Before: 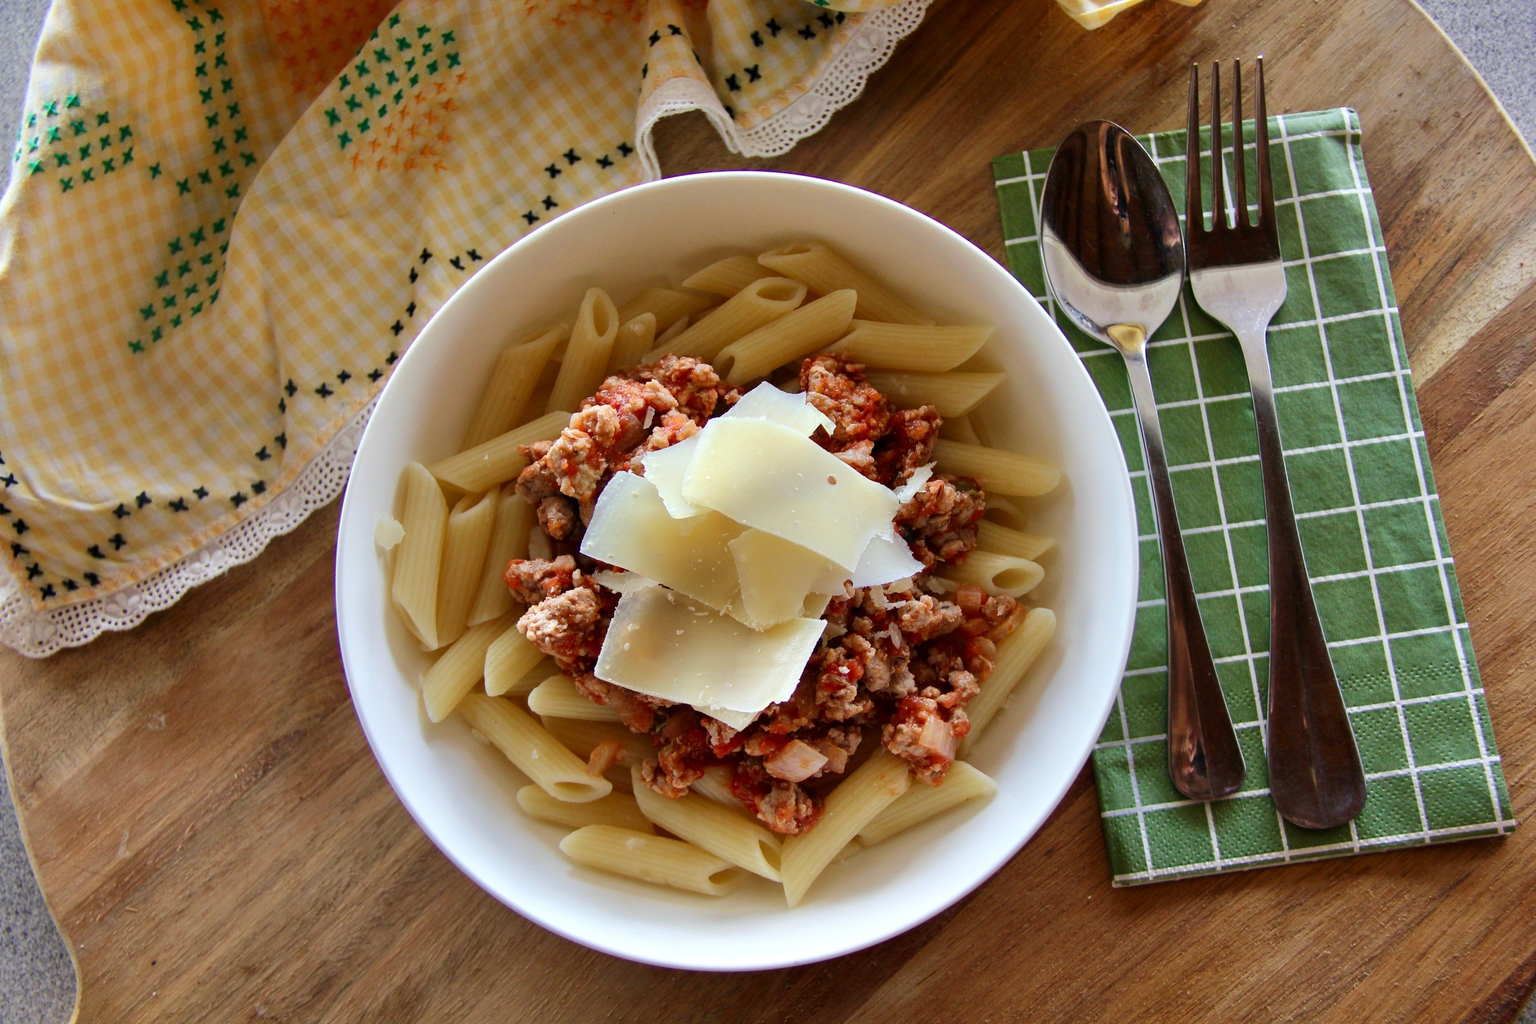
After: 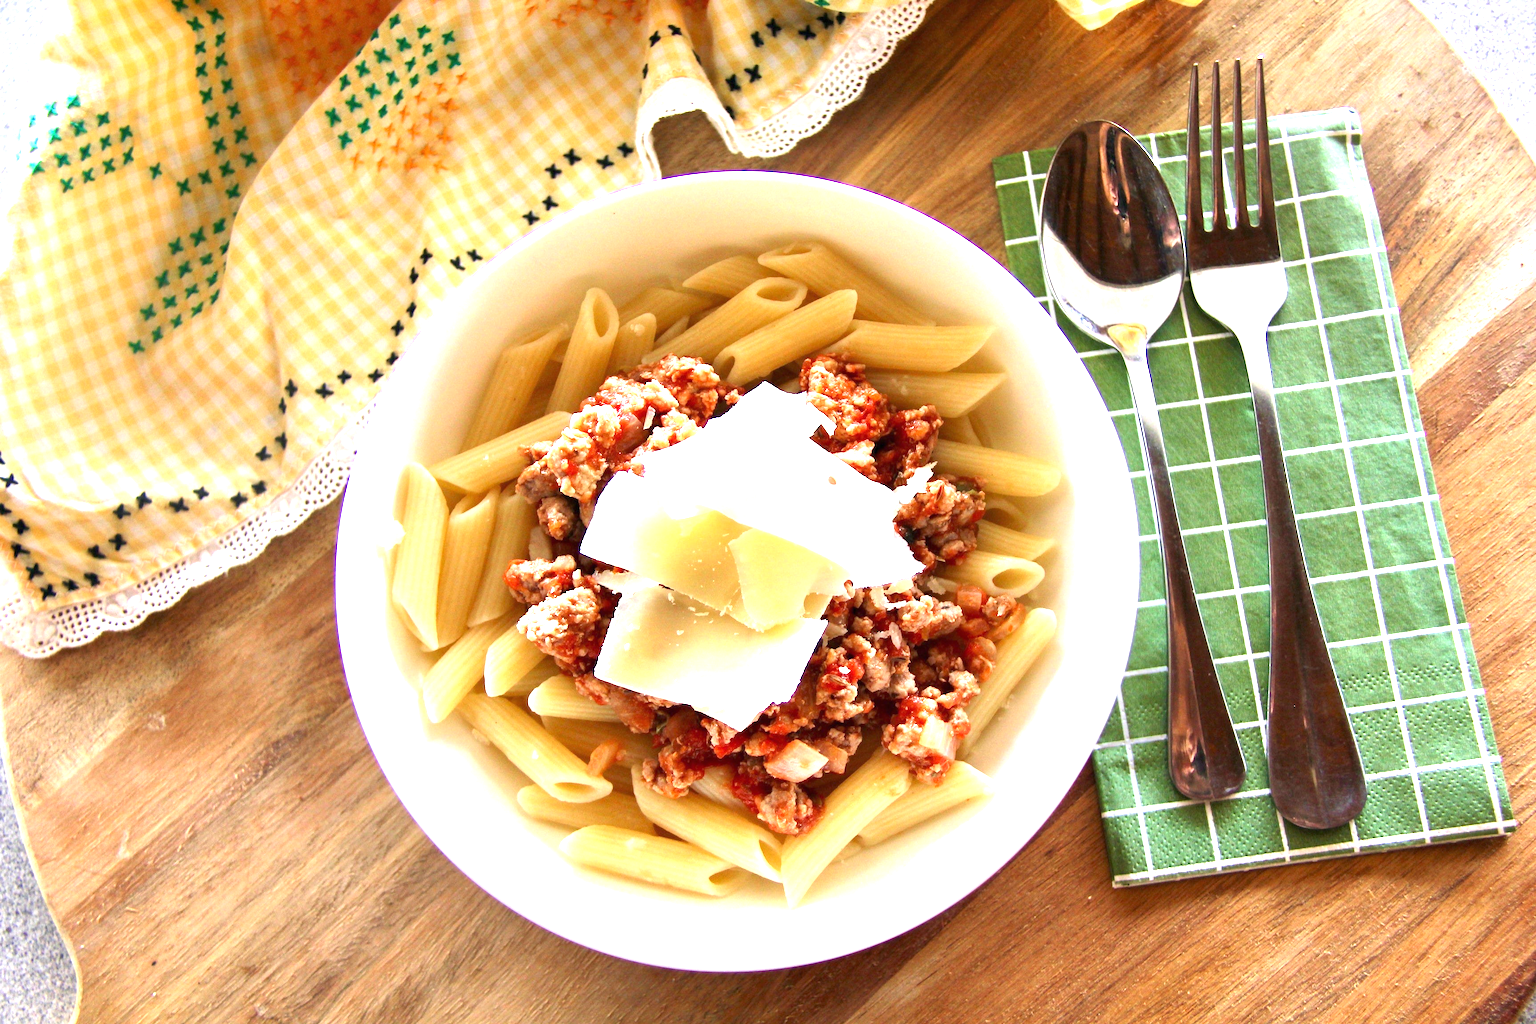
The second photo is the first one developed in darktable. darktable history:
tone equalizer: on, module defaults
exposure: black level correction 0, exposure 1.741 EV, compensate exposure bias true, compensate highlight preservation false
